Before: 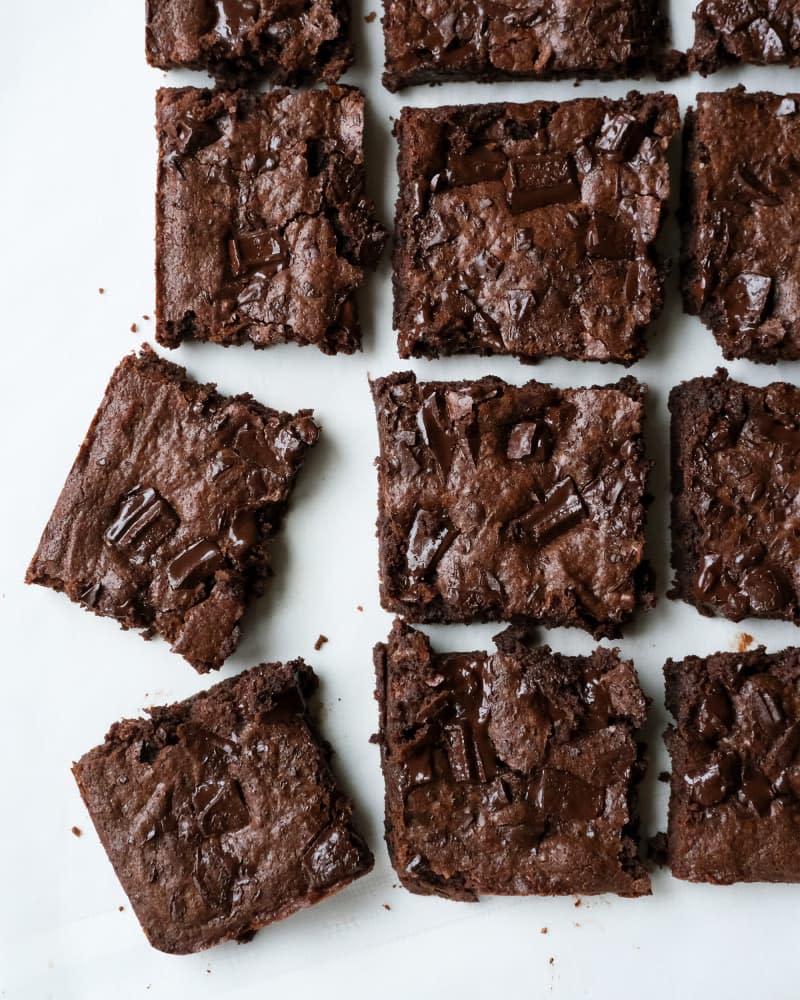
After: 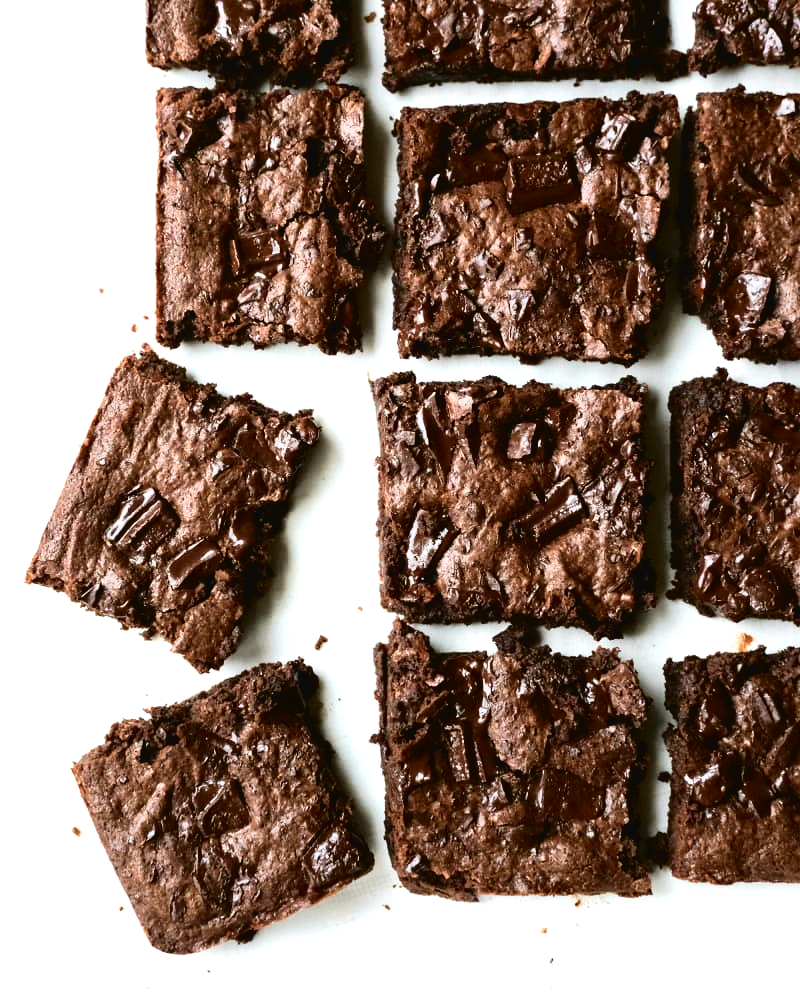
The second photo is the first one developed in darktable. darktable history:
tone equalizer: -8 EV -0.417 EV, -7 EV -0.389 EV, -6 EV -0.333 EV, -5 EV -0.222 EV, -3 EV 0.222 EV, -2 EV 0.333 EV, -1 EV 0.389 EV, +0 EV 0.417 EV, edges refinement/feathering 500, mask exposure compensation -1.57 EV, preserve details no
exposure: black level correction 0.001, exposure 0.5 EV, compensate exposure bias true, compensate highlight preservation false
tone curve: curves: ch0 [(0.003, 0.029) (0.037, 0.036) (0.149, 0.117) (0.297, 0.318) (0.422, 0.474) (0.531, 0.6) (0.743, 0.809) (0.877, 0.901) (1, 0.98)]; ch1 [(0, 0) (0.305, 0.325) (0.453, 0.437) (0.482, 0.479) (0.501, 0.5) (0.506, 0.503) (0.567, 0.572) (0.605, 0.608) (0.668, 0.69) (1, 1)]; ch2 [(0, 0) (0.313, 0.306) (0.4, 0.399) (0.45, 0.48) (0.499, 0.502) (0.512, 0.523) (0.57, 0.595) (0.653, 0.662) (1, 1)], color space Lab, independent channels, preserve colors none
